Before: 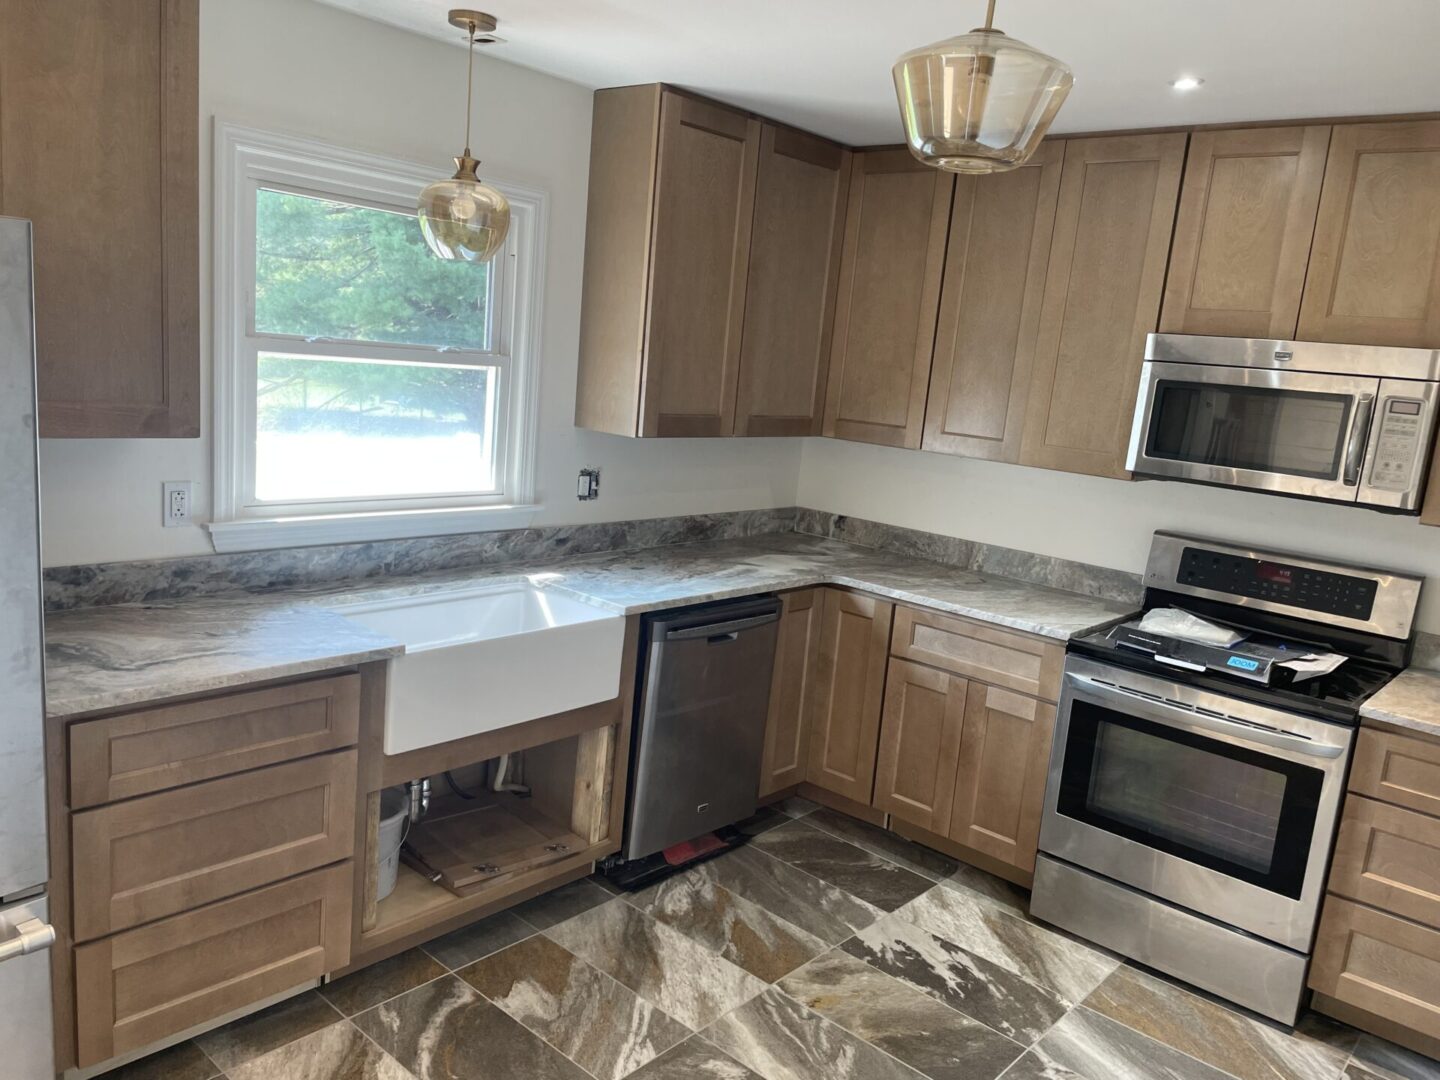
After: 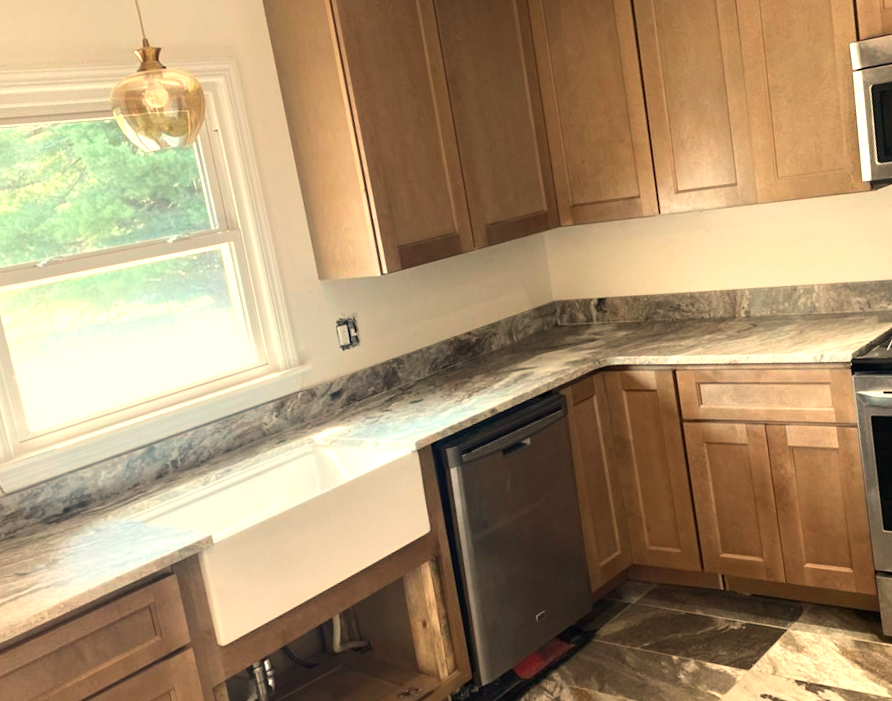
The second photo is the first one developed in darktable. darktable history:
rotate and perspective: rotation -14.8°, crop left 0.1, crop right 0.903, crop top 0.25, crop bottom 0.748
white balance: red 1.123, blue 0.83
tone equalizer: -8 EV 0.001 EV, -7 EV -0.002 EV, -6 EV 0.002 EV, -5 EV -0.03 EV, -4 EV -0.116 EV, -3 EV -0.169 EV, -2 EV 0.24 EV, -1 EV 0.702 EV, +0 EV 0.493 EV
crop and rotate: left 13.409%, right 19.924%
